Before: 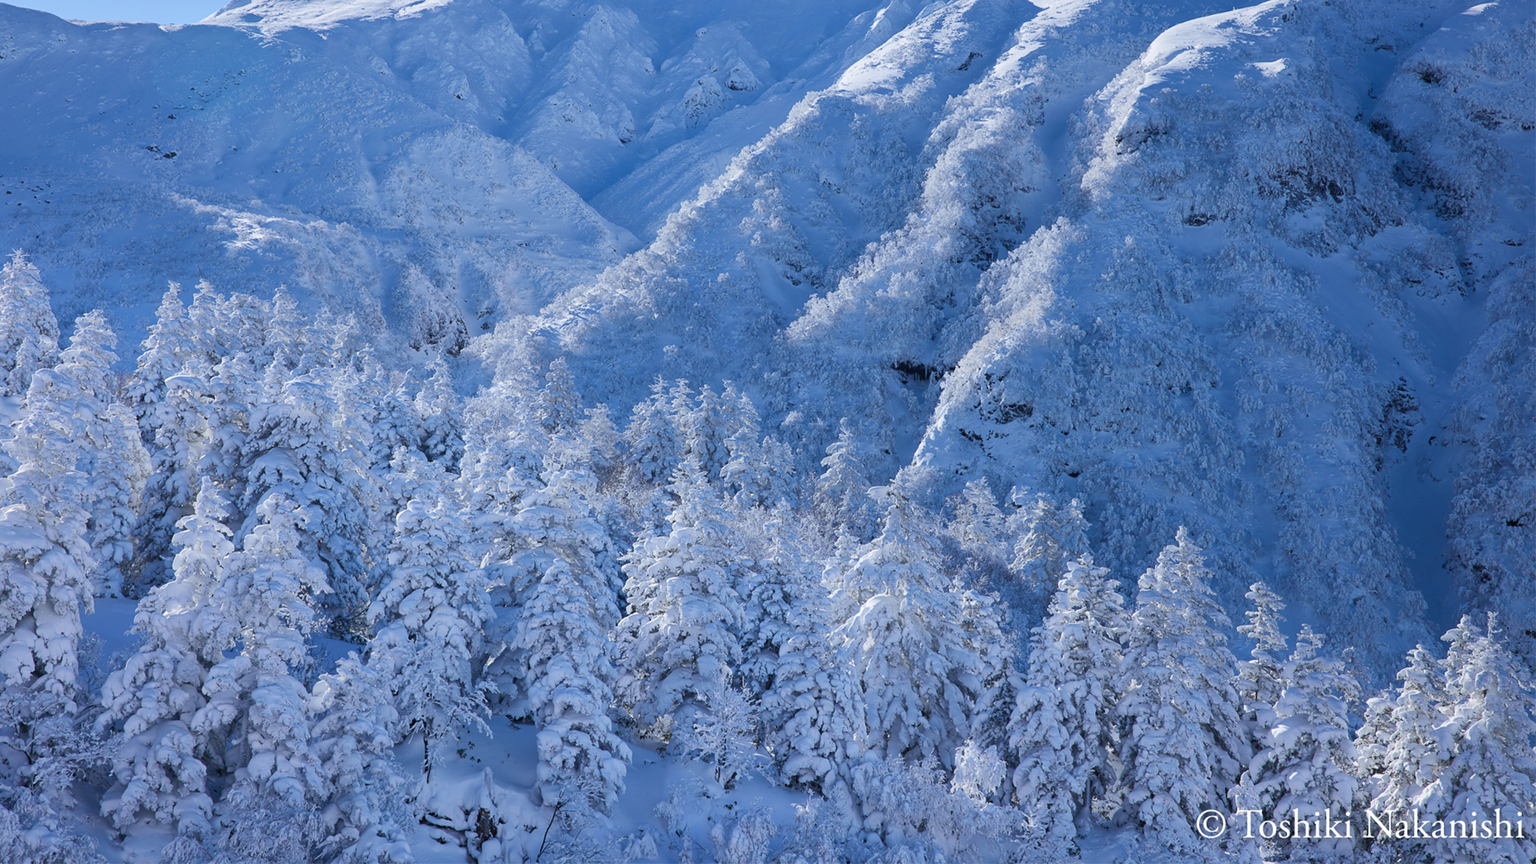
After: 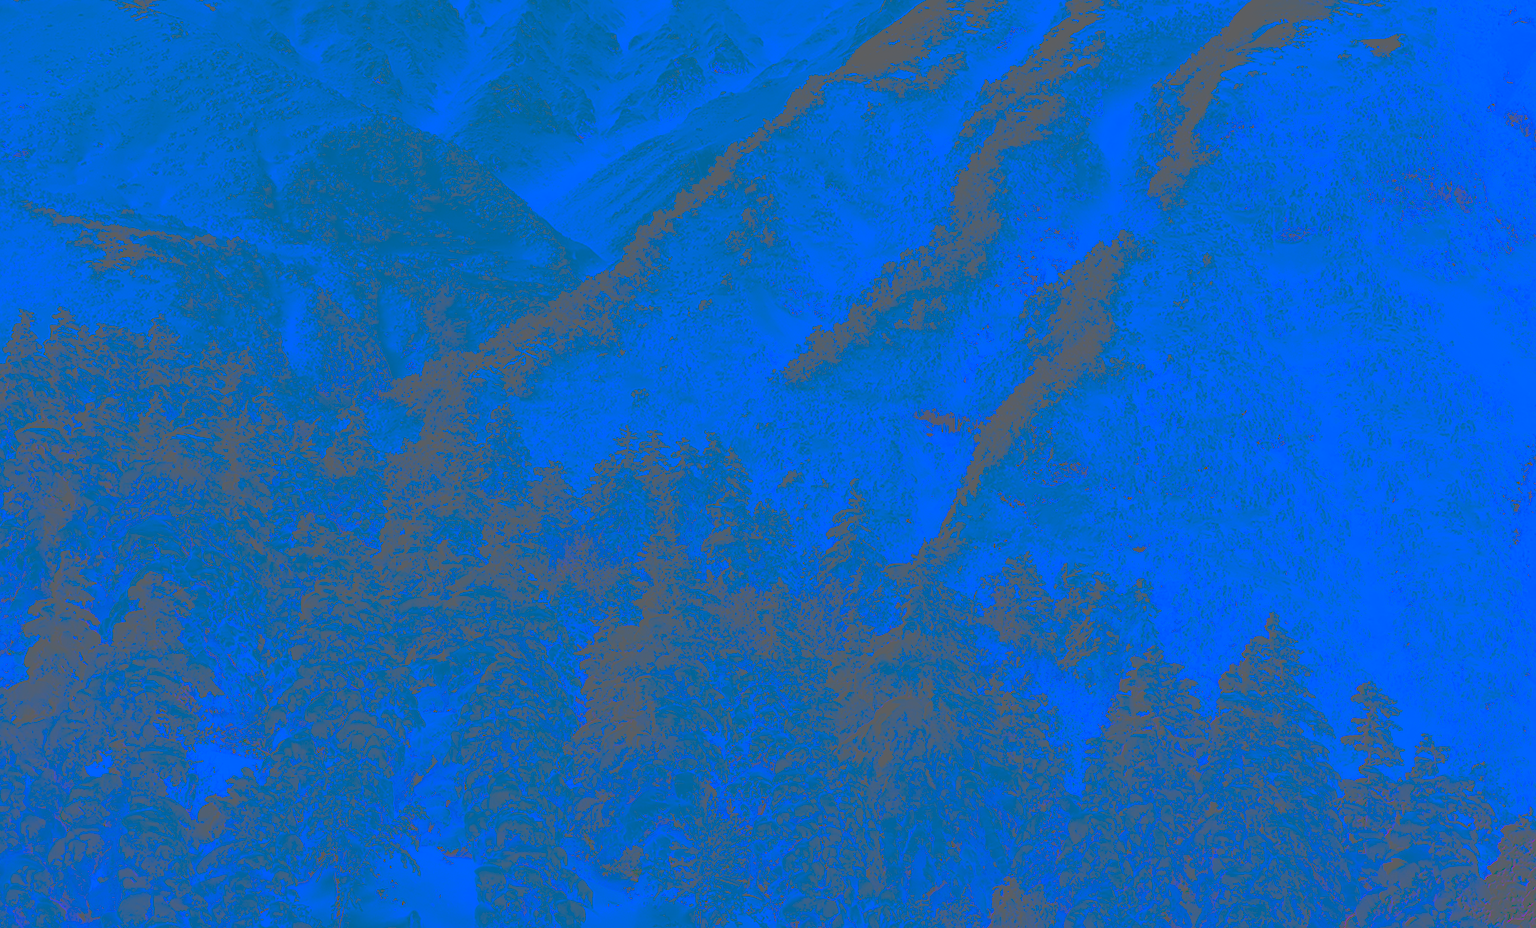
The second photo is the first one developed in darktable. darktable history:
base curve: curves: ch0 [(0, 0) (0.007, 0.004) (0.027, 0.03) (0.046, 0.07) (0.207, 0.54) (0.442, 0.872) (0.673, 0.972) (1, 1)], preserve colors none
crop: left 9.961%, top 3.624%, right 9.155%, bottom 9.474%
exposure: black level correction 0.006, exposure -0.219 EV, compensate highlight preservation false
shadows and highlights: white point adjustment -3.73, highlights -63.84, soften with gaussian
sharpen: on, module defaults
contrast brightness saturation: contrast -0.987, brightness -0.168, saturation 0.761
